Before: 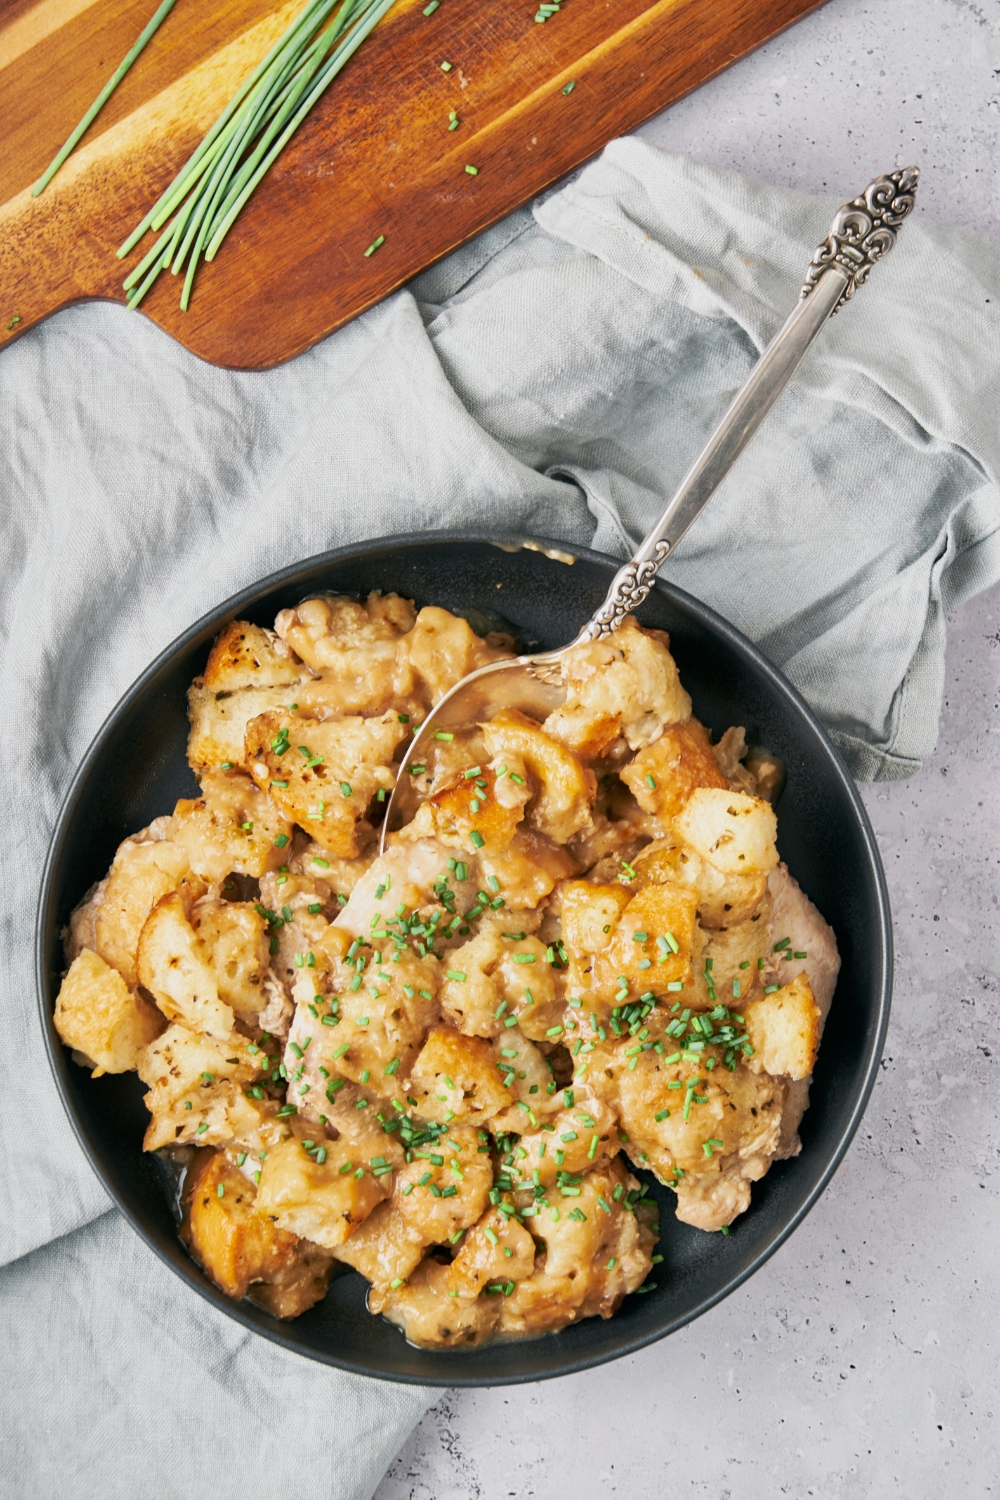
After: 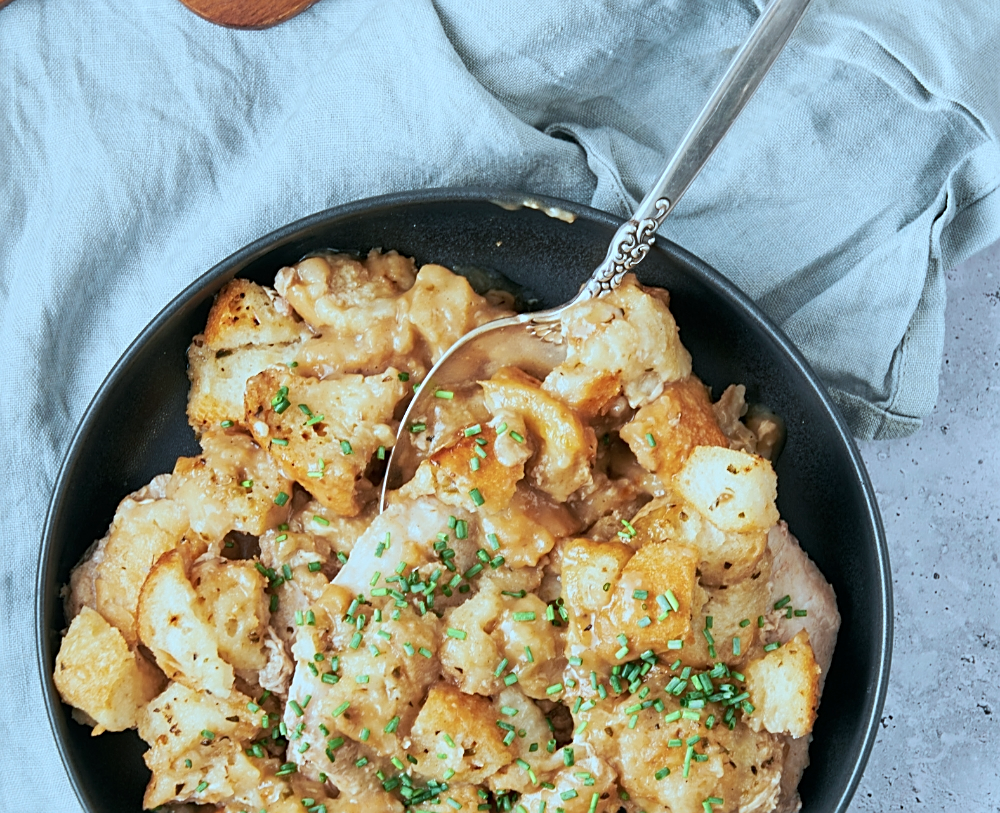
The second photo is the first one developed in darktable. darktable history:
color correction: highlights a* -10.62, highlights b* -19.4
sharpen: on, module defaults
crop and rotate: top 22.86%, bottom 22.892%
